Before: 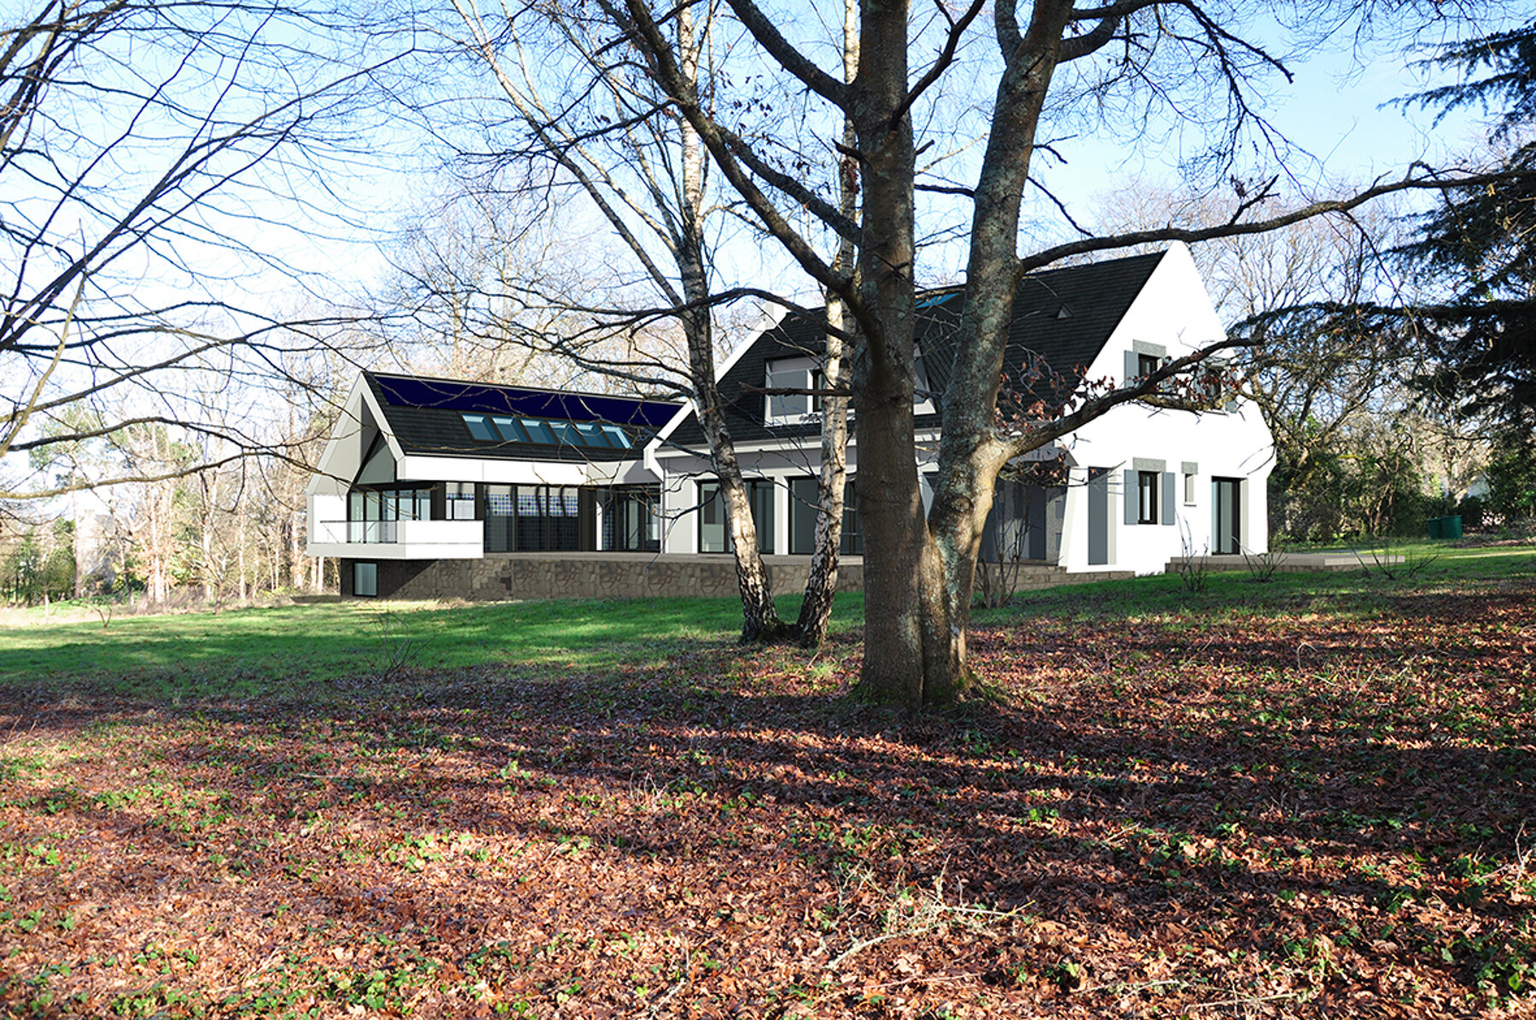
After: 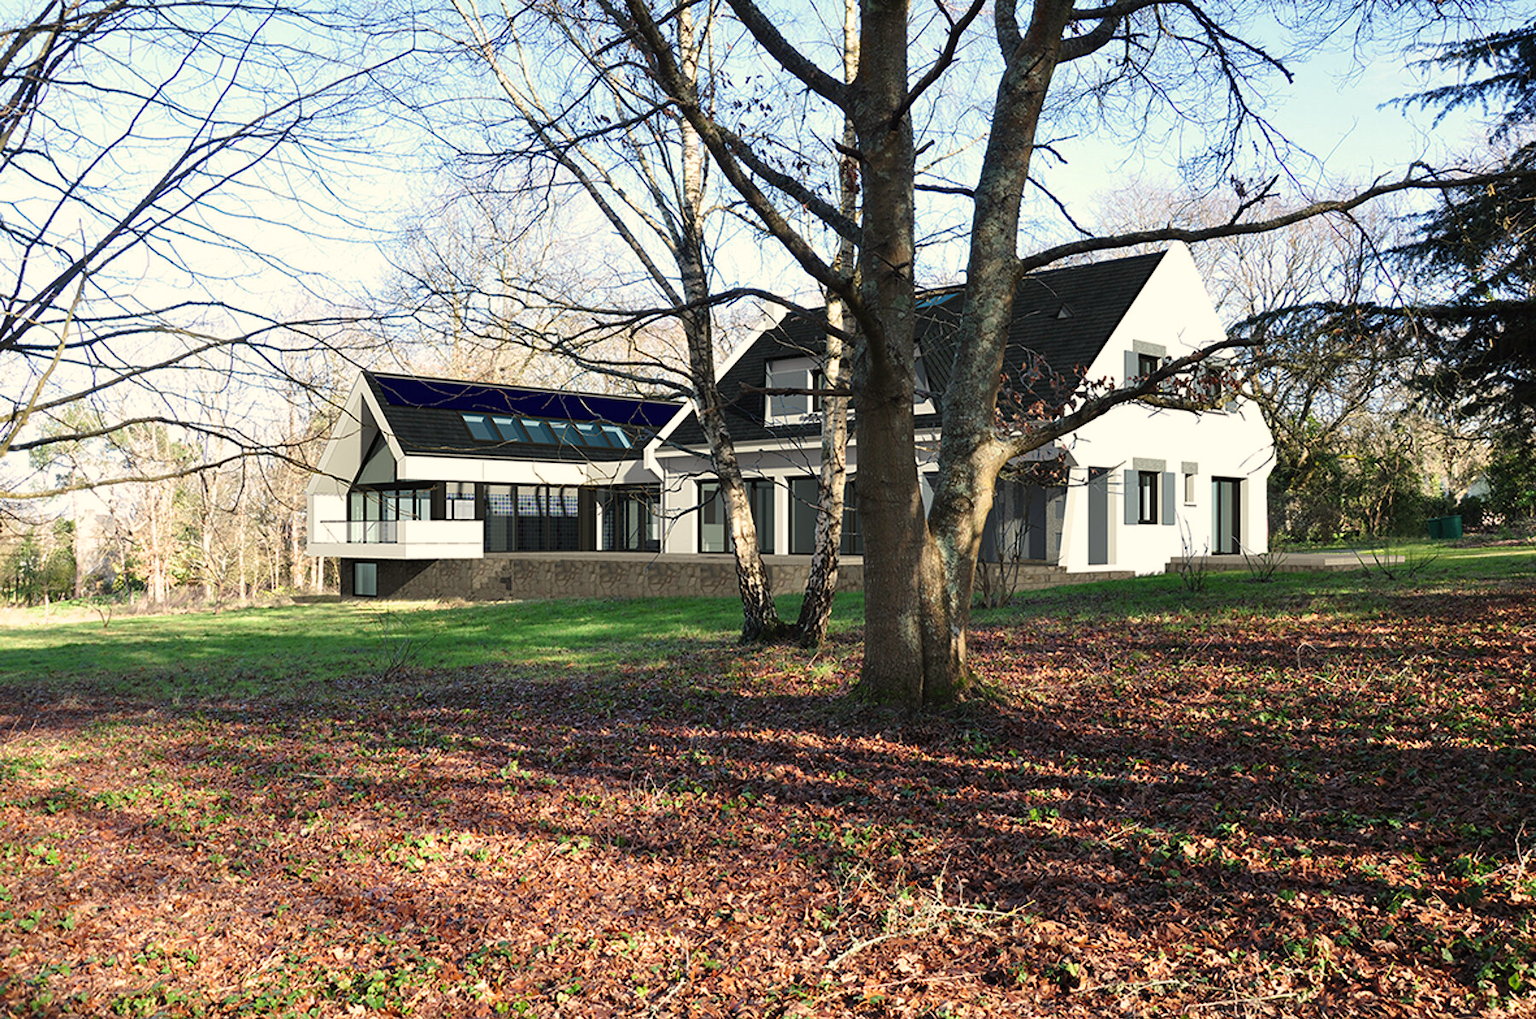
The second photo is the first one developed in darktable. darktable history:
color calibration: x 0.329, y 0.347, temperature 5633.92 K
